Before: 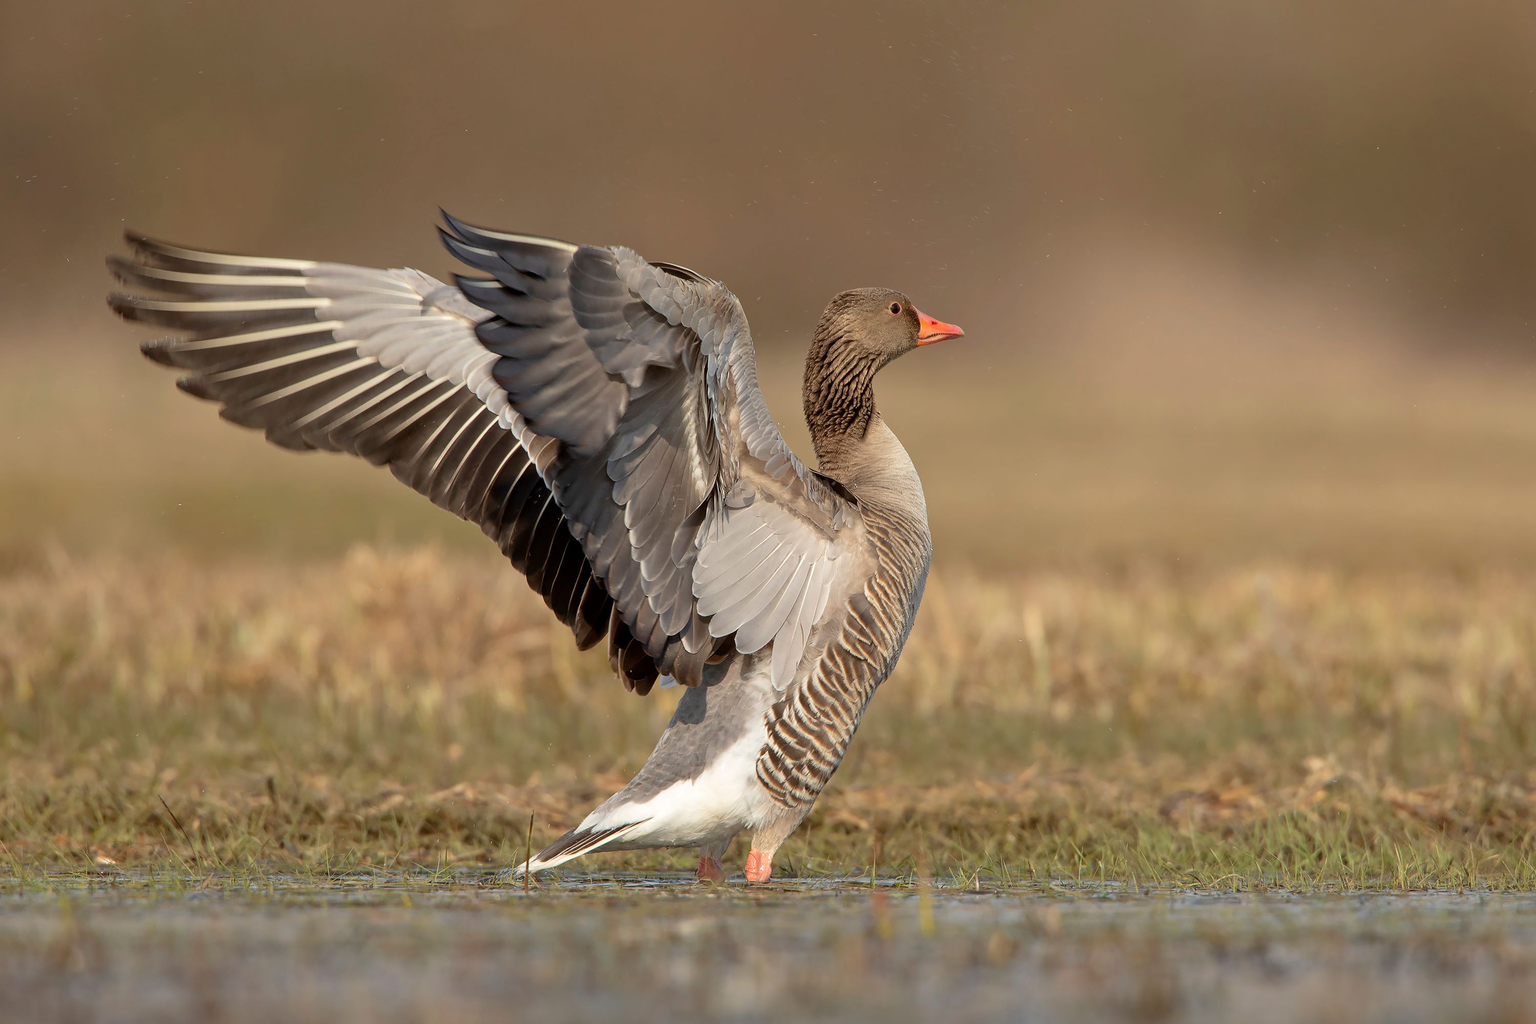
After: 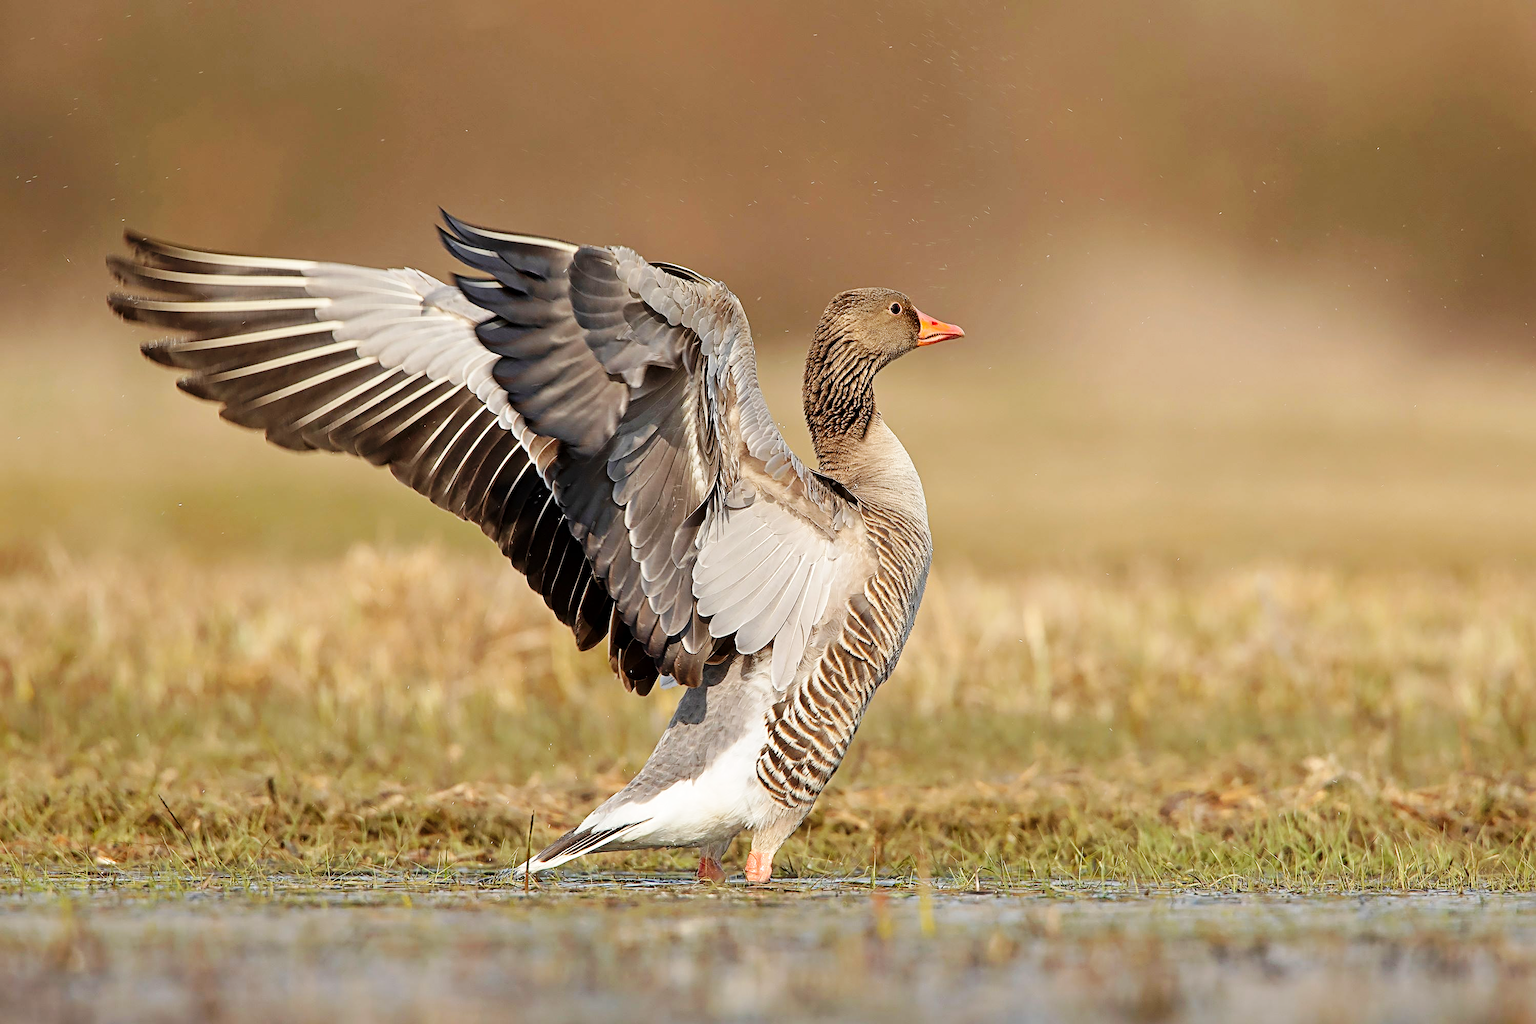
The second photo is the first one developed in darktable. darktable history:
sharpen: radius 3.998
base curve: curves: ch0 [(0, 0) (0.032, 0.025) (0.121, 0.166) (0.206, 0.329) (0.605, 0.79) (1, 1)], preserve colors none
